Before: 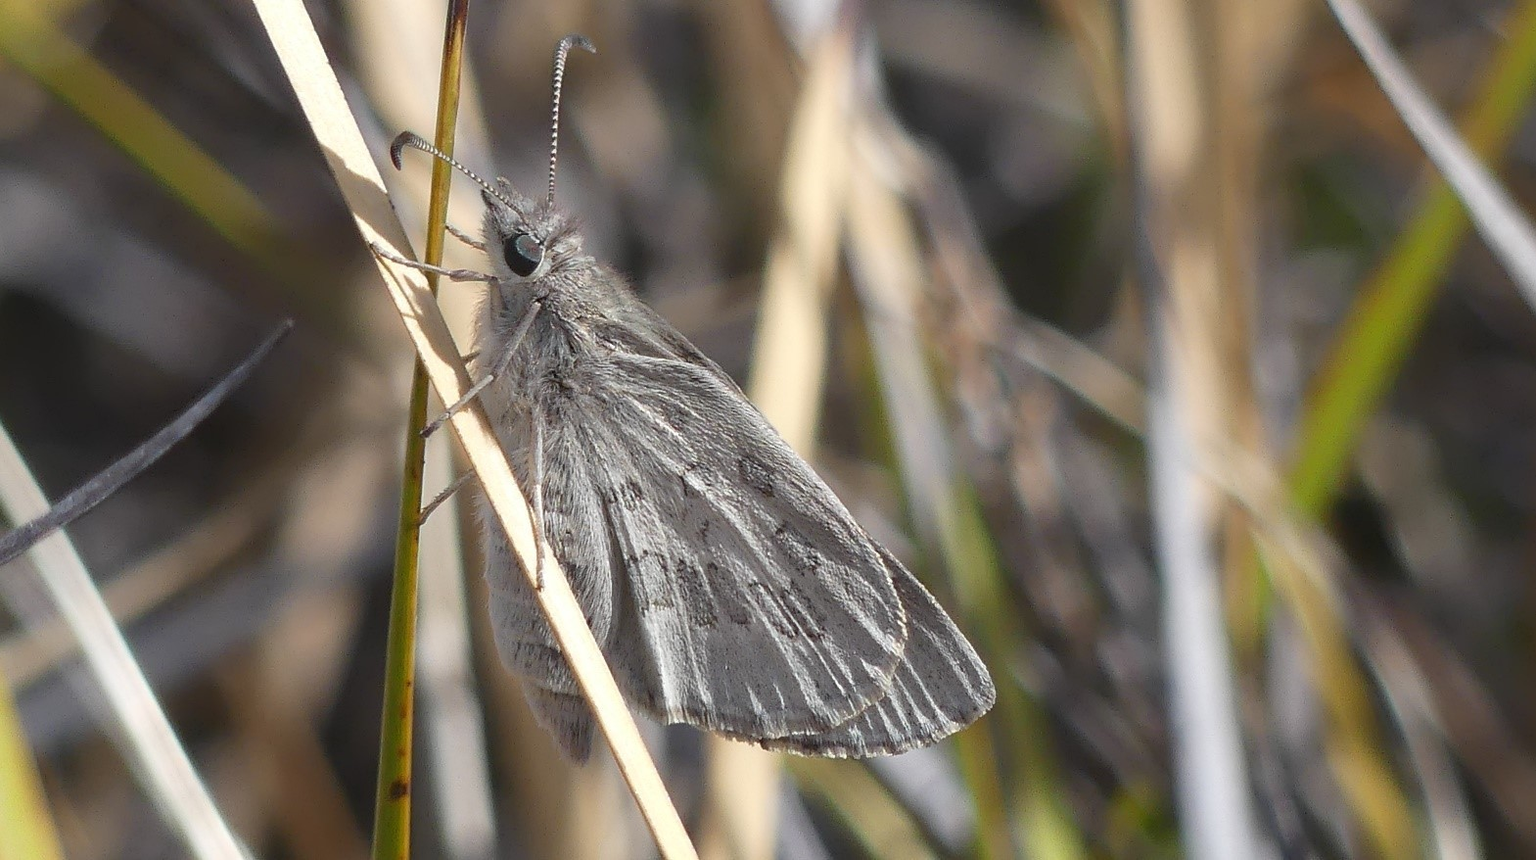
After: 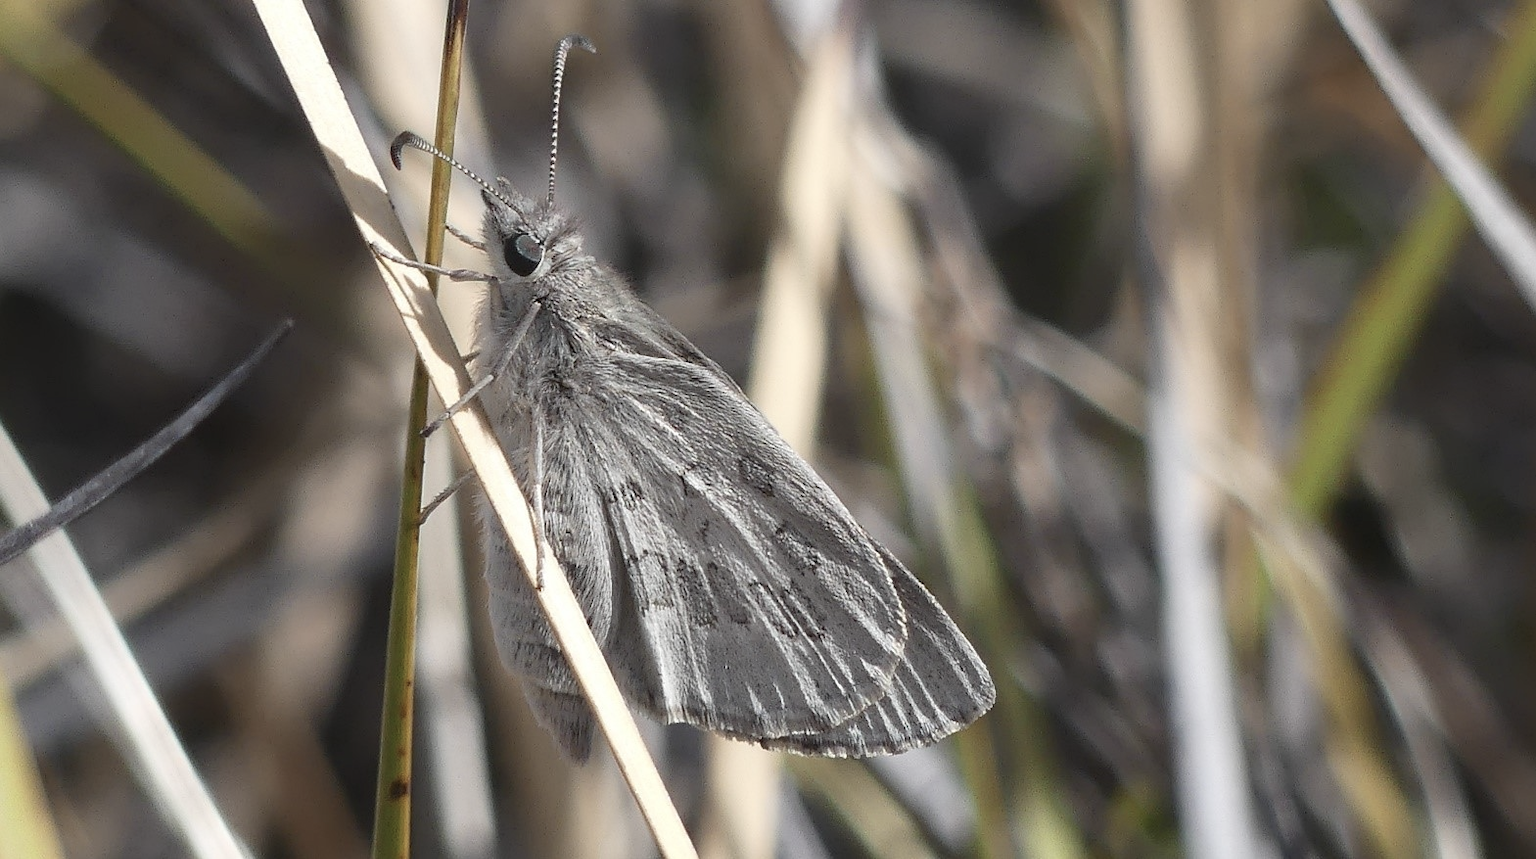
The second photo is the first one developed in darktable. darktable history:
contrast brightness saturation: contrast 0.103, saturation -0.352
